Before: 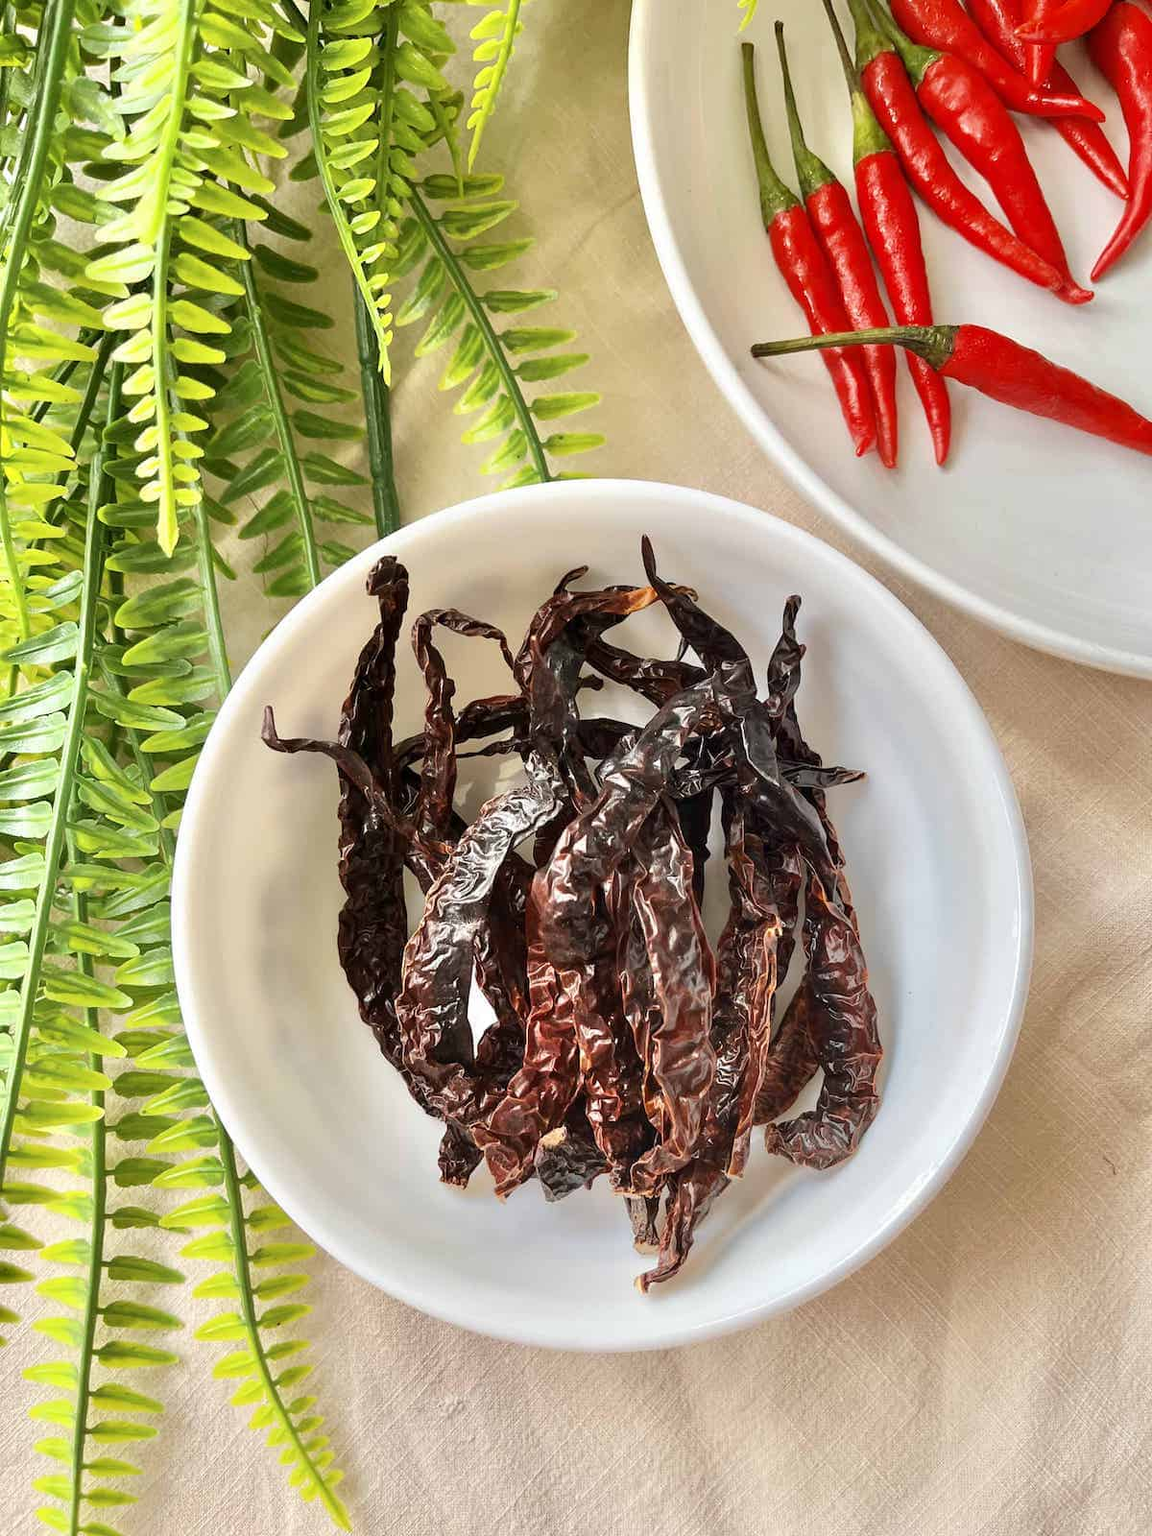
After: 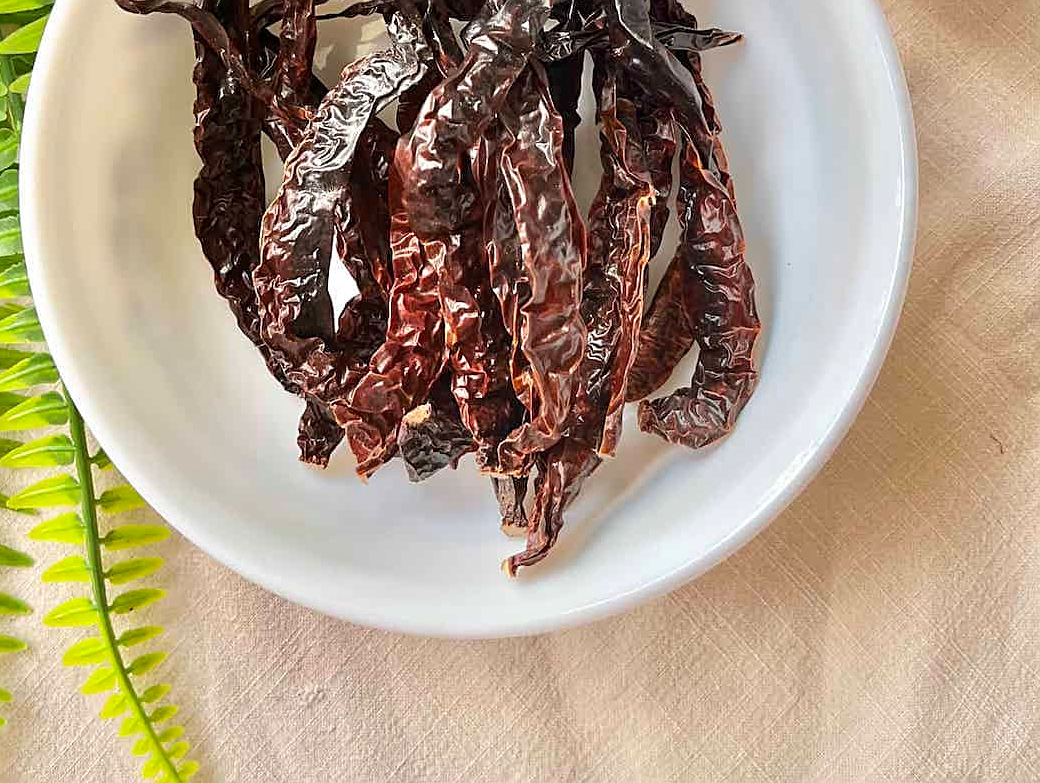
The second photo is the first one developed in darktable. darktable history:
crop and rotate: left 13.306%, top 48.129%, bottom 2.928%
sharpen: on, module defaults
tone equalizer: on, module defaults
